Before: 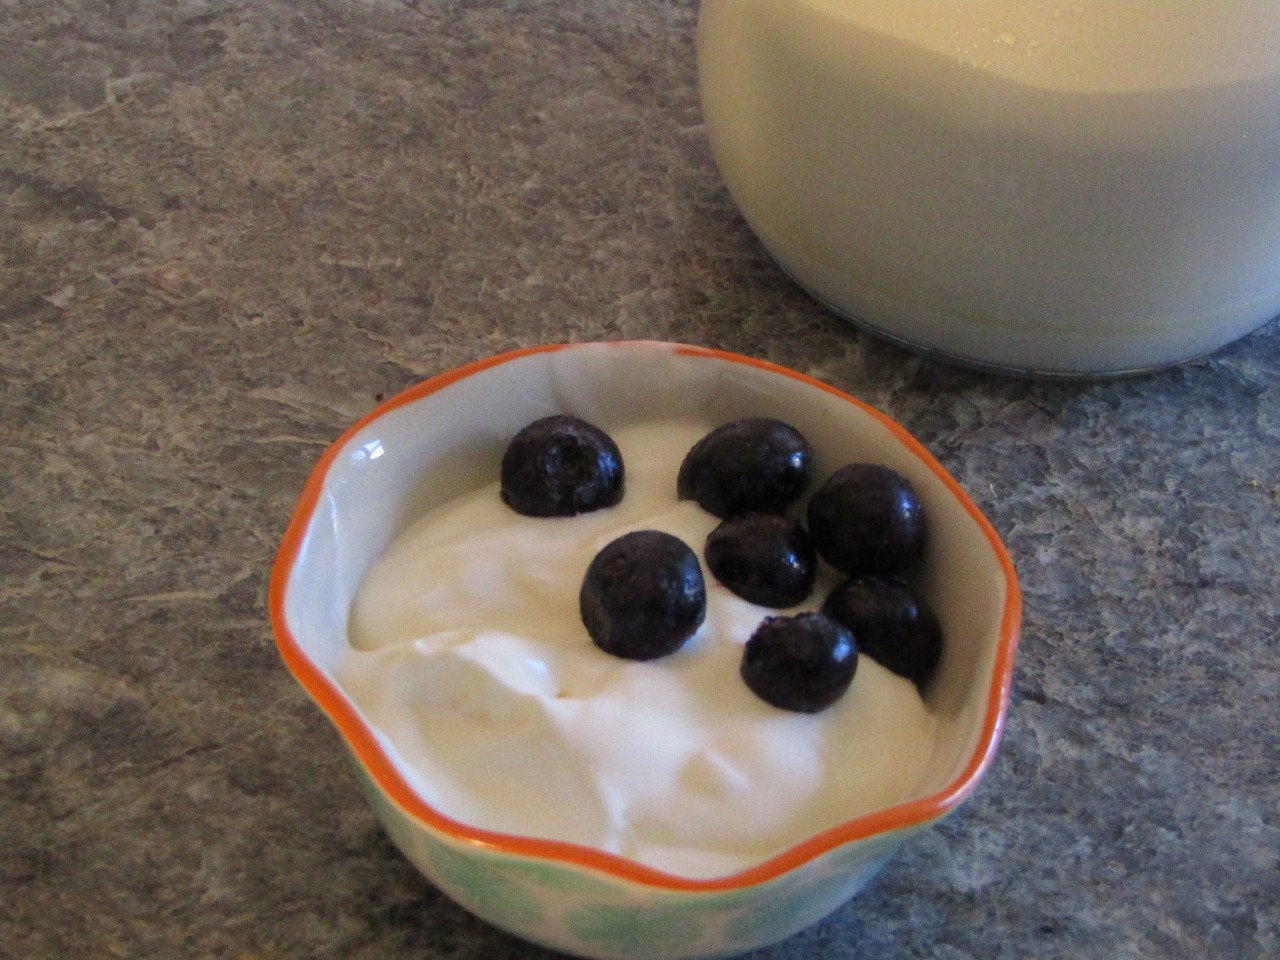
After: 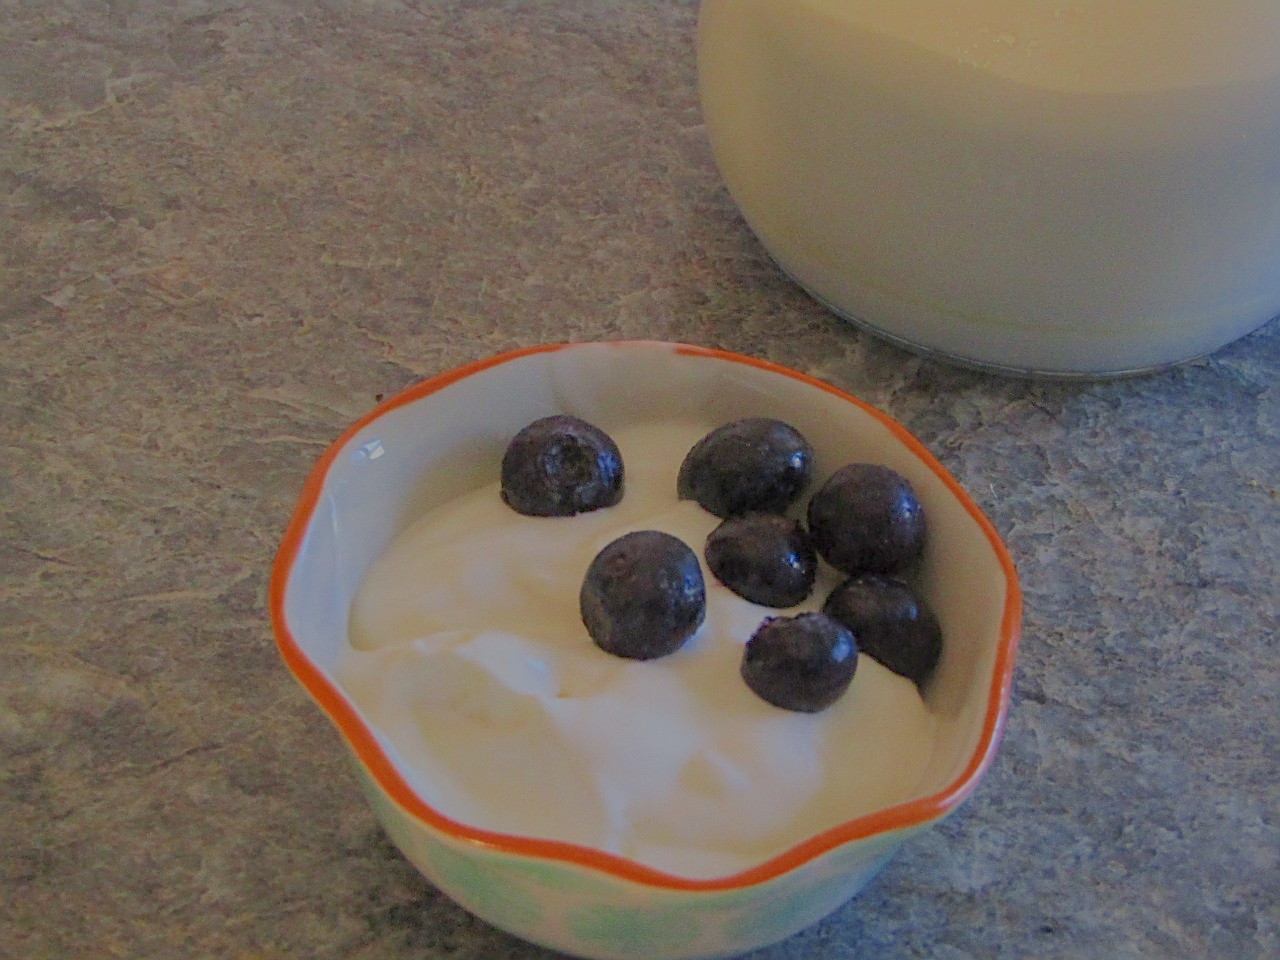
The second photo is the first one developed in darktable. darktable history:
filmic rgb: black relative exposure -16 EV, white relative exposure 8 EV, threshold 3 EV, hardness 4.17, latitude 50%, contrast 0.5, color science v5 (2021), contrast in shadows safe, contrast in highlights safe, enable highlight reconstruction true
exposure: compensate highlight preservation false
sharpen: radius 2.531, amount 0.628
